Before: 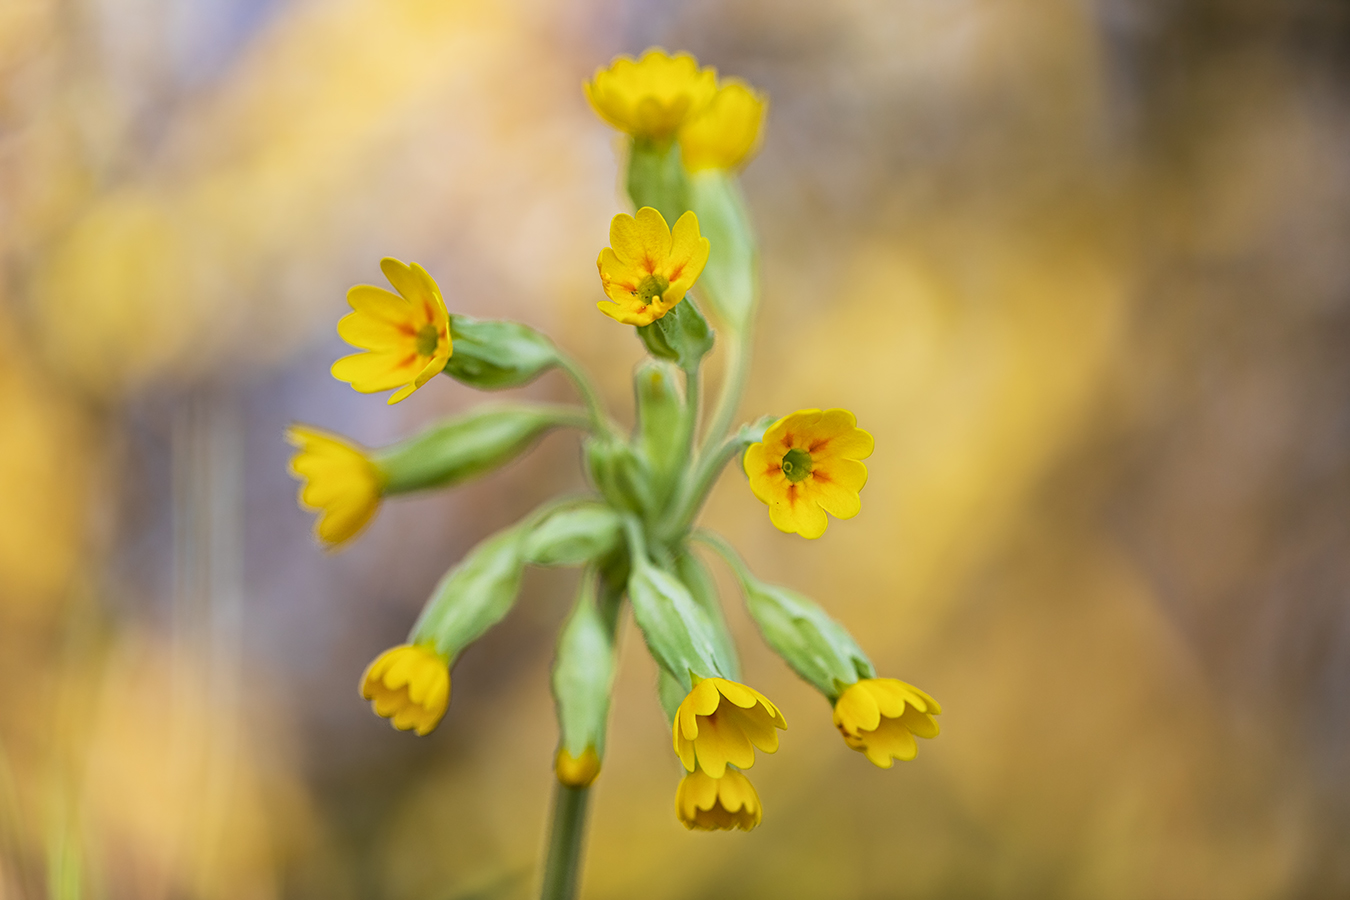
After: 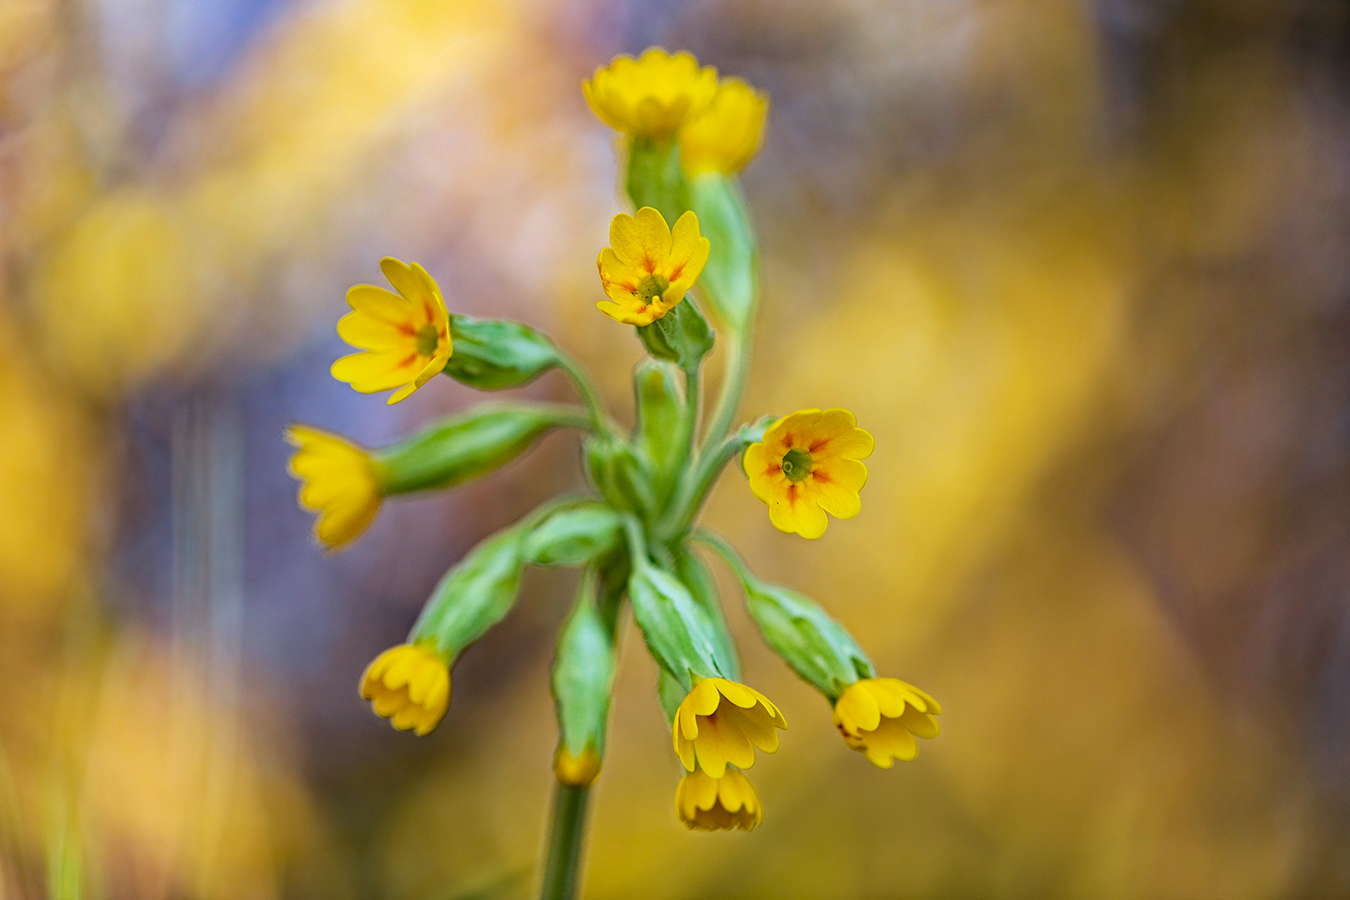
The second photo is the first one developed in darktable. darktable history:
haze removal: strength 0.516, distance 0.918, compatibility mode true, adaptive false
